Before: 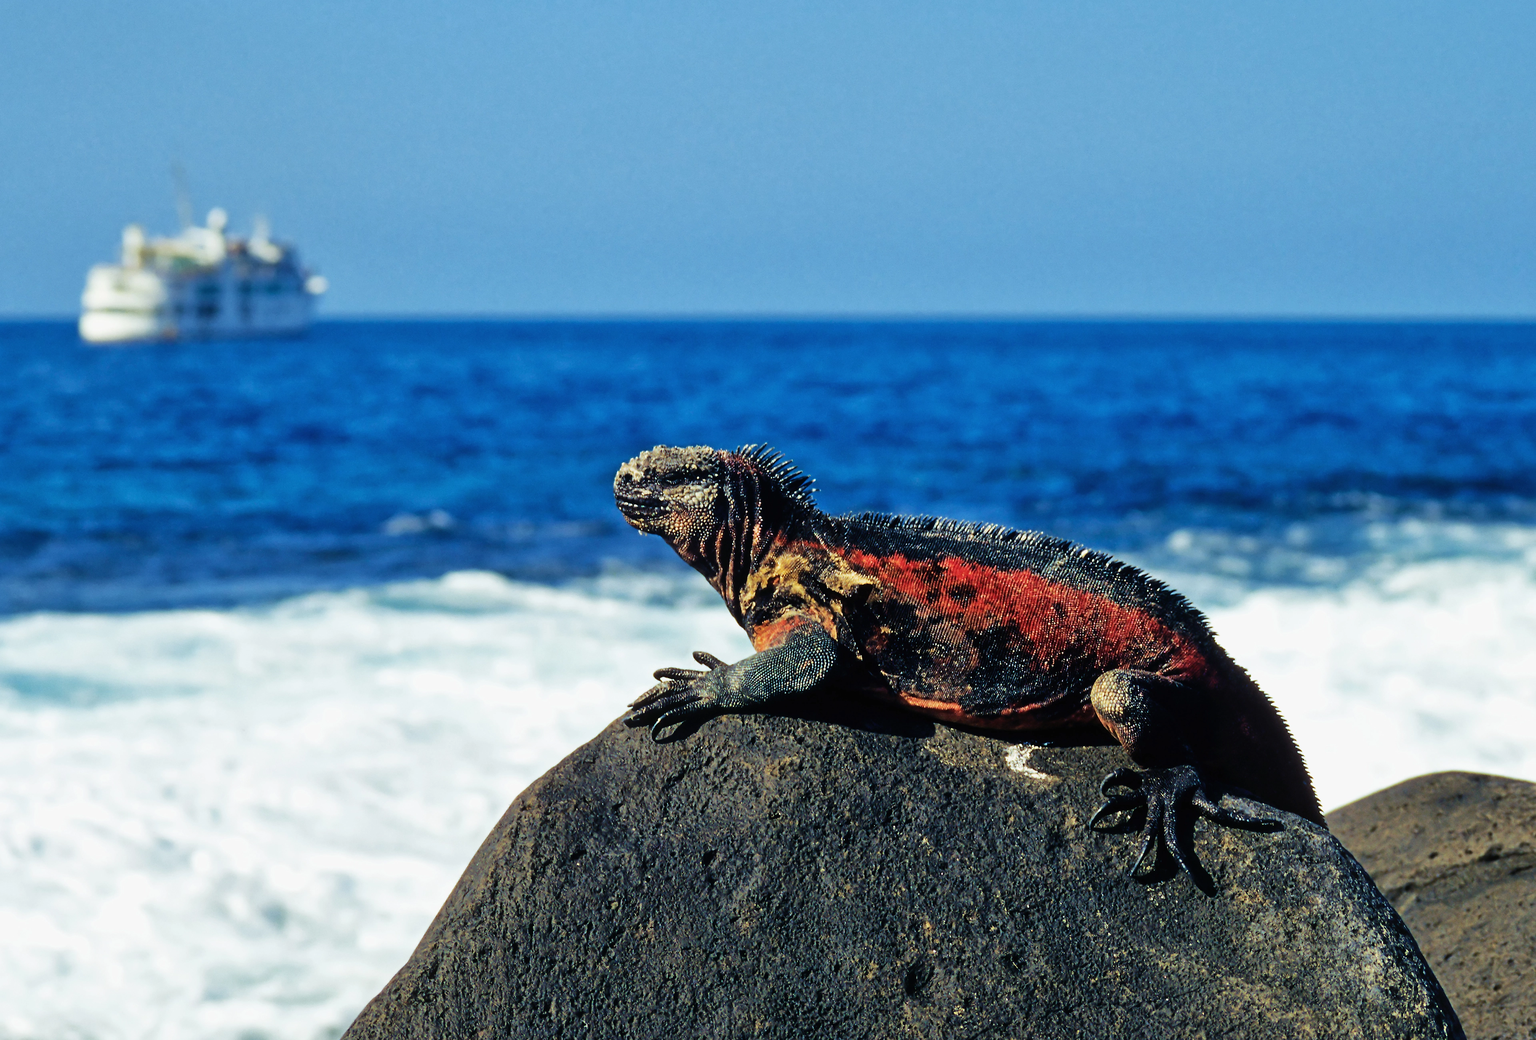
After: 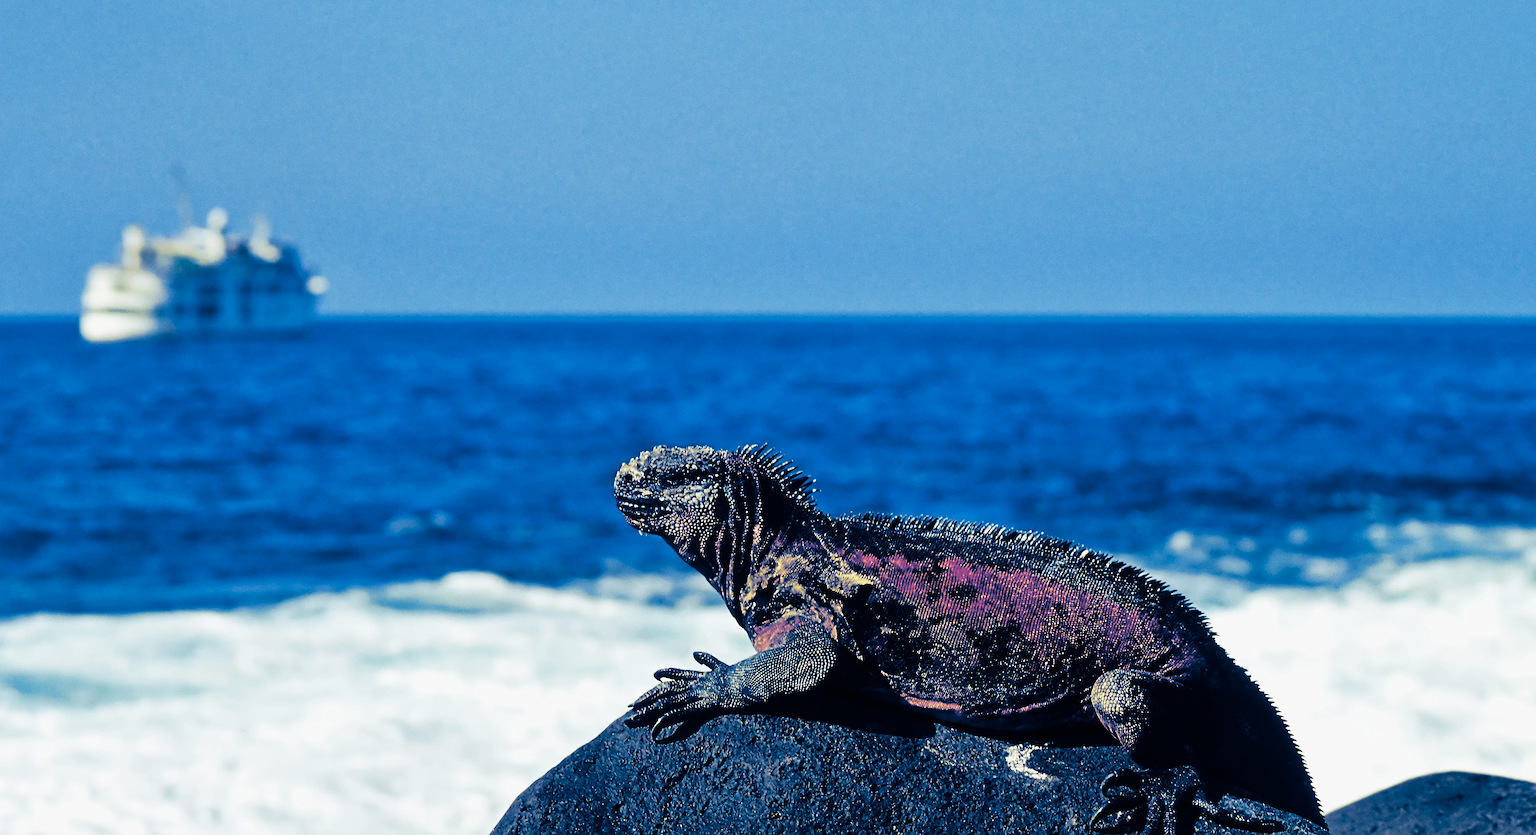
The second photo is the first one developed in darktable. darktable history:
sharpen: on, module defaults
split-toning: shadows › hue 226.8°, shadows › saturation 1, highlights › saturation 0, balance -61.41
crop: bottom 19.644%
